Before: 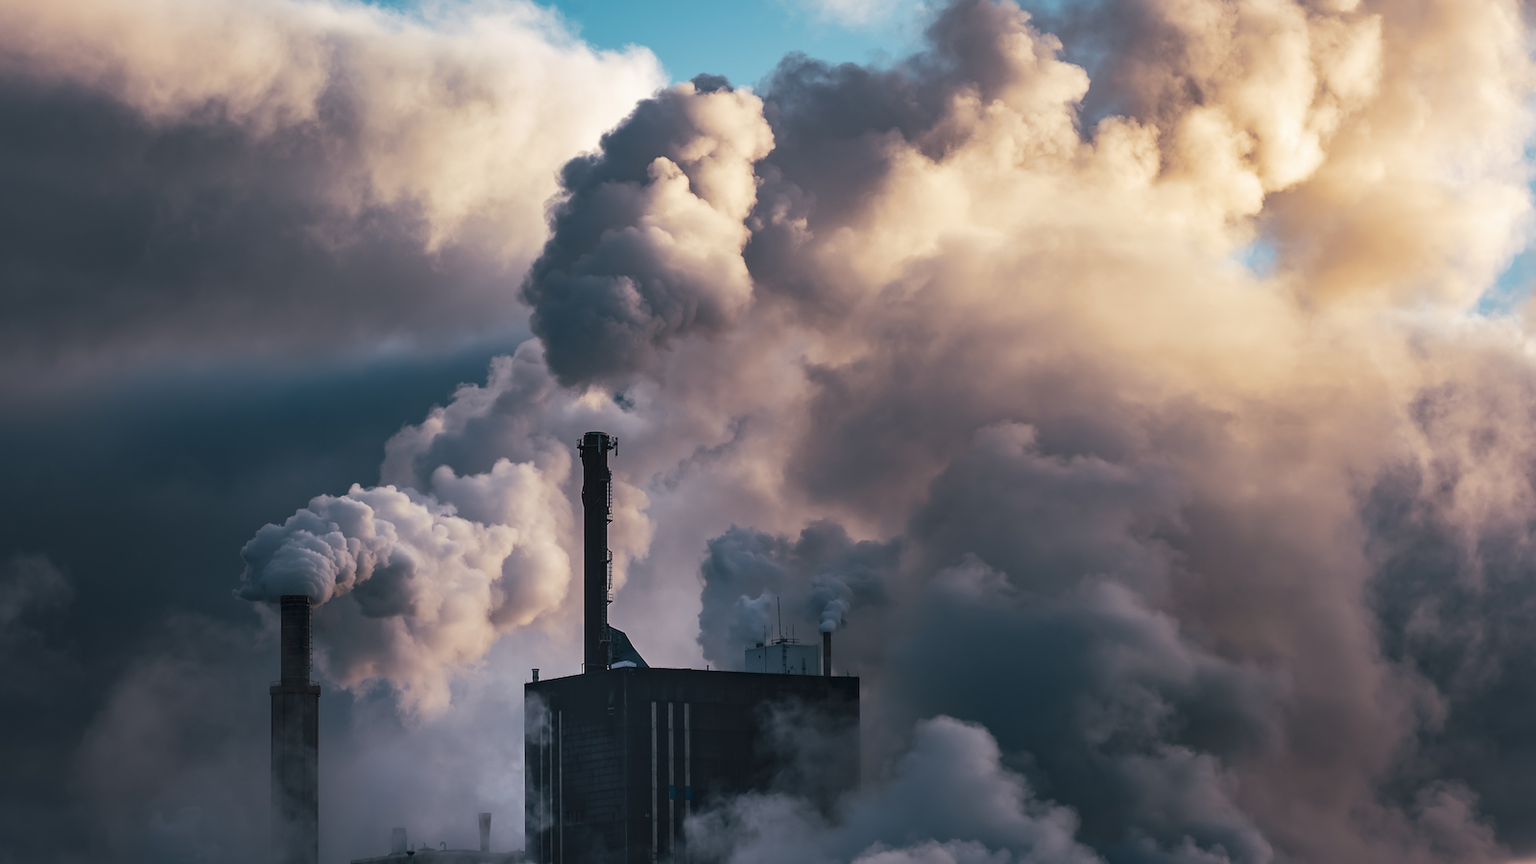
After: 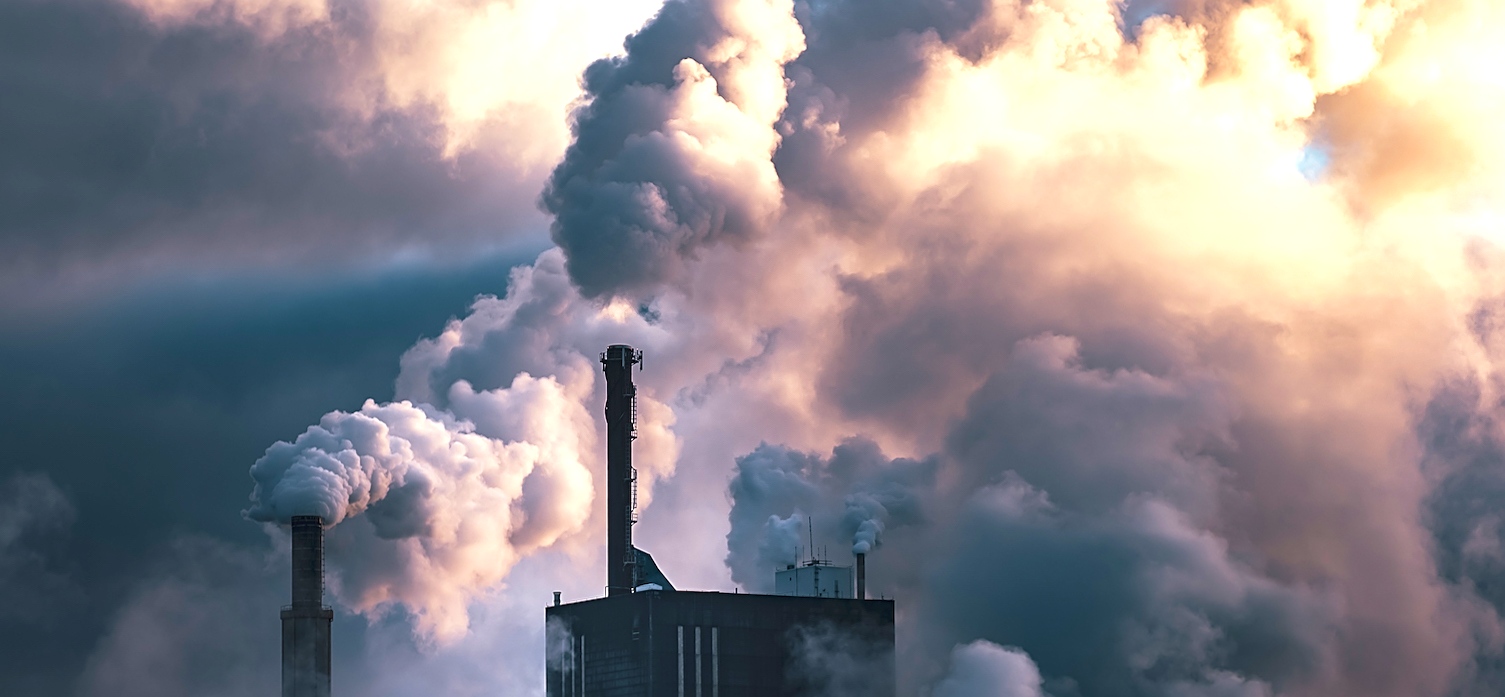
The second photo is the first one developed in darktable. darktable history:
crop and rotate: angle 0.071°, top 11.659%, right 5.671%, bottom 10.714%
shadows and highlights: shadows 62.46, white point adjustment 0.49, highlights -33.24, compress 83.71%
velvia: strength 37.16%
sharpen: on, module defaults
exposure: exposure 0.791 EV, compensate exposure bias true, compensate highlight preservation false
